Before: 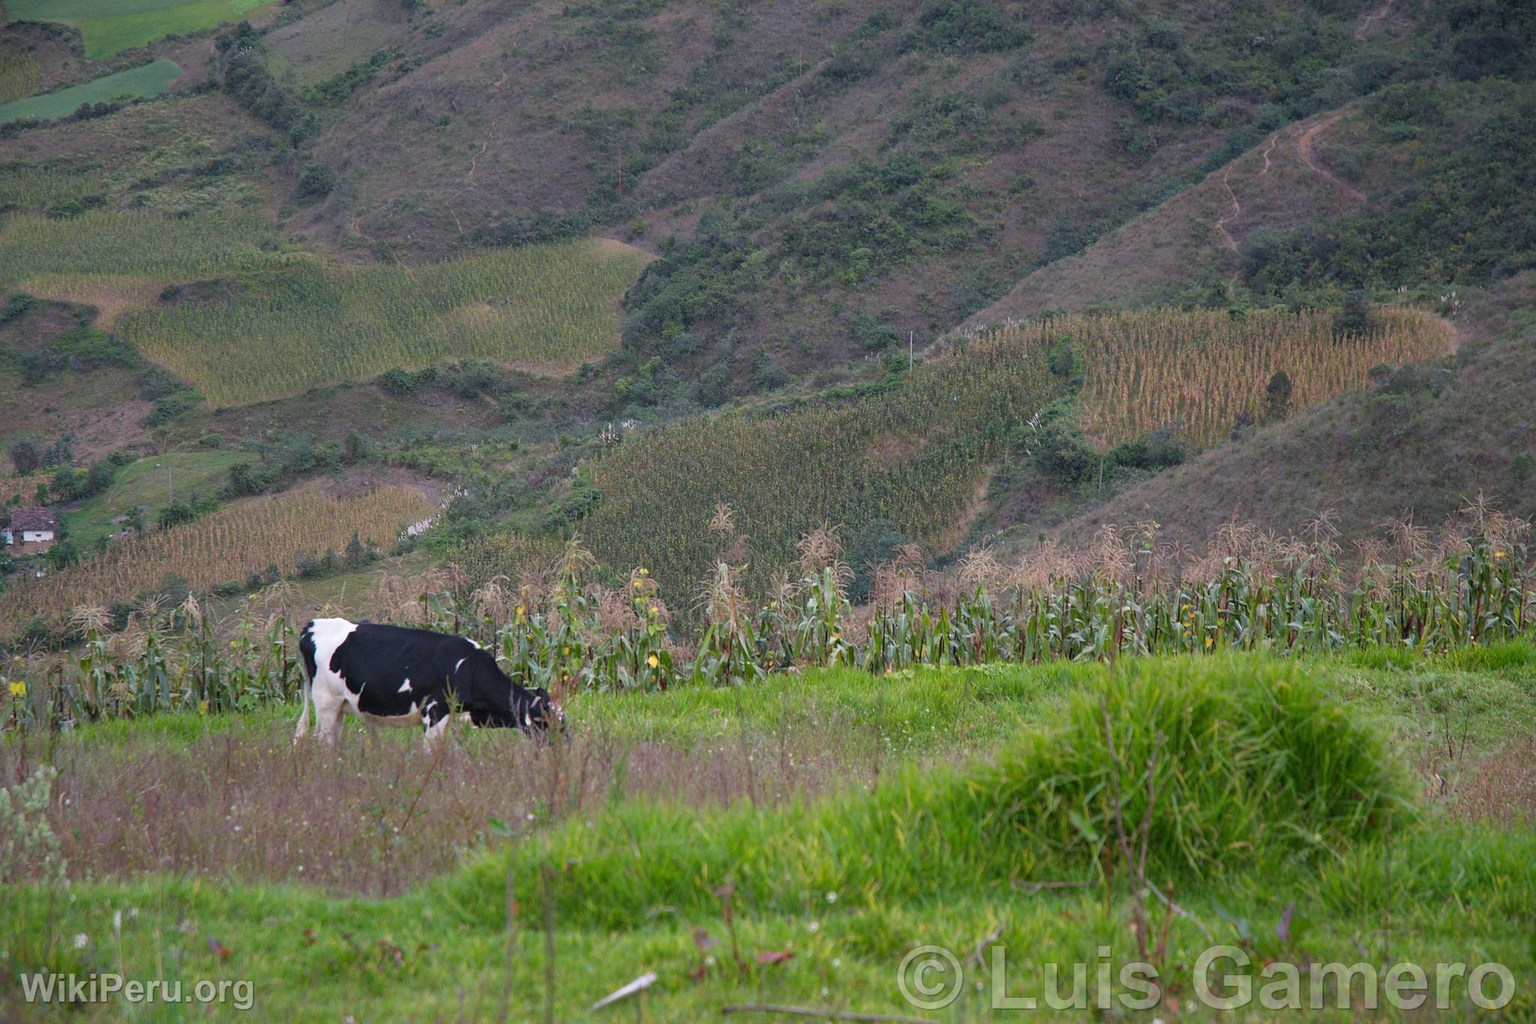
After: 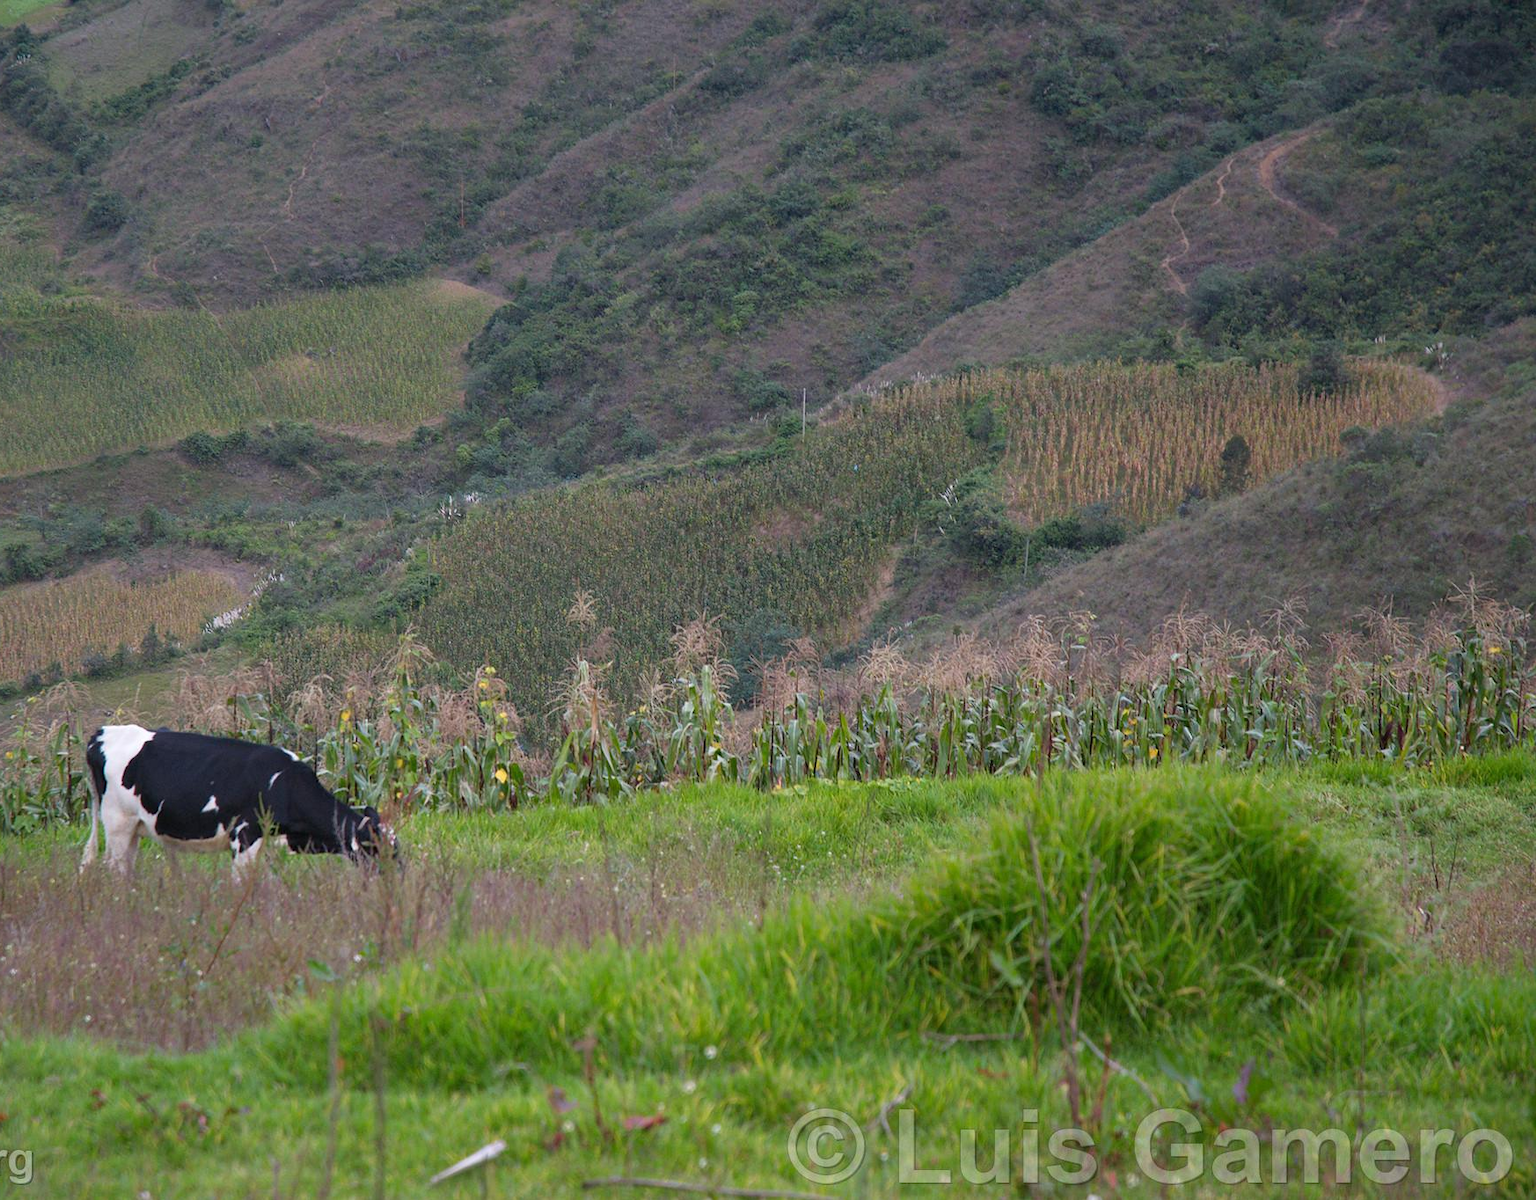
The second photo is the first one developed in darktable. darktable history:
crop and rotate: left 14.716%
